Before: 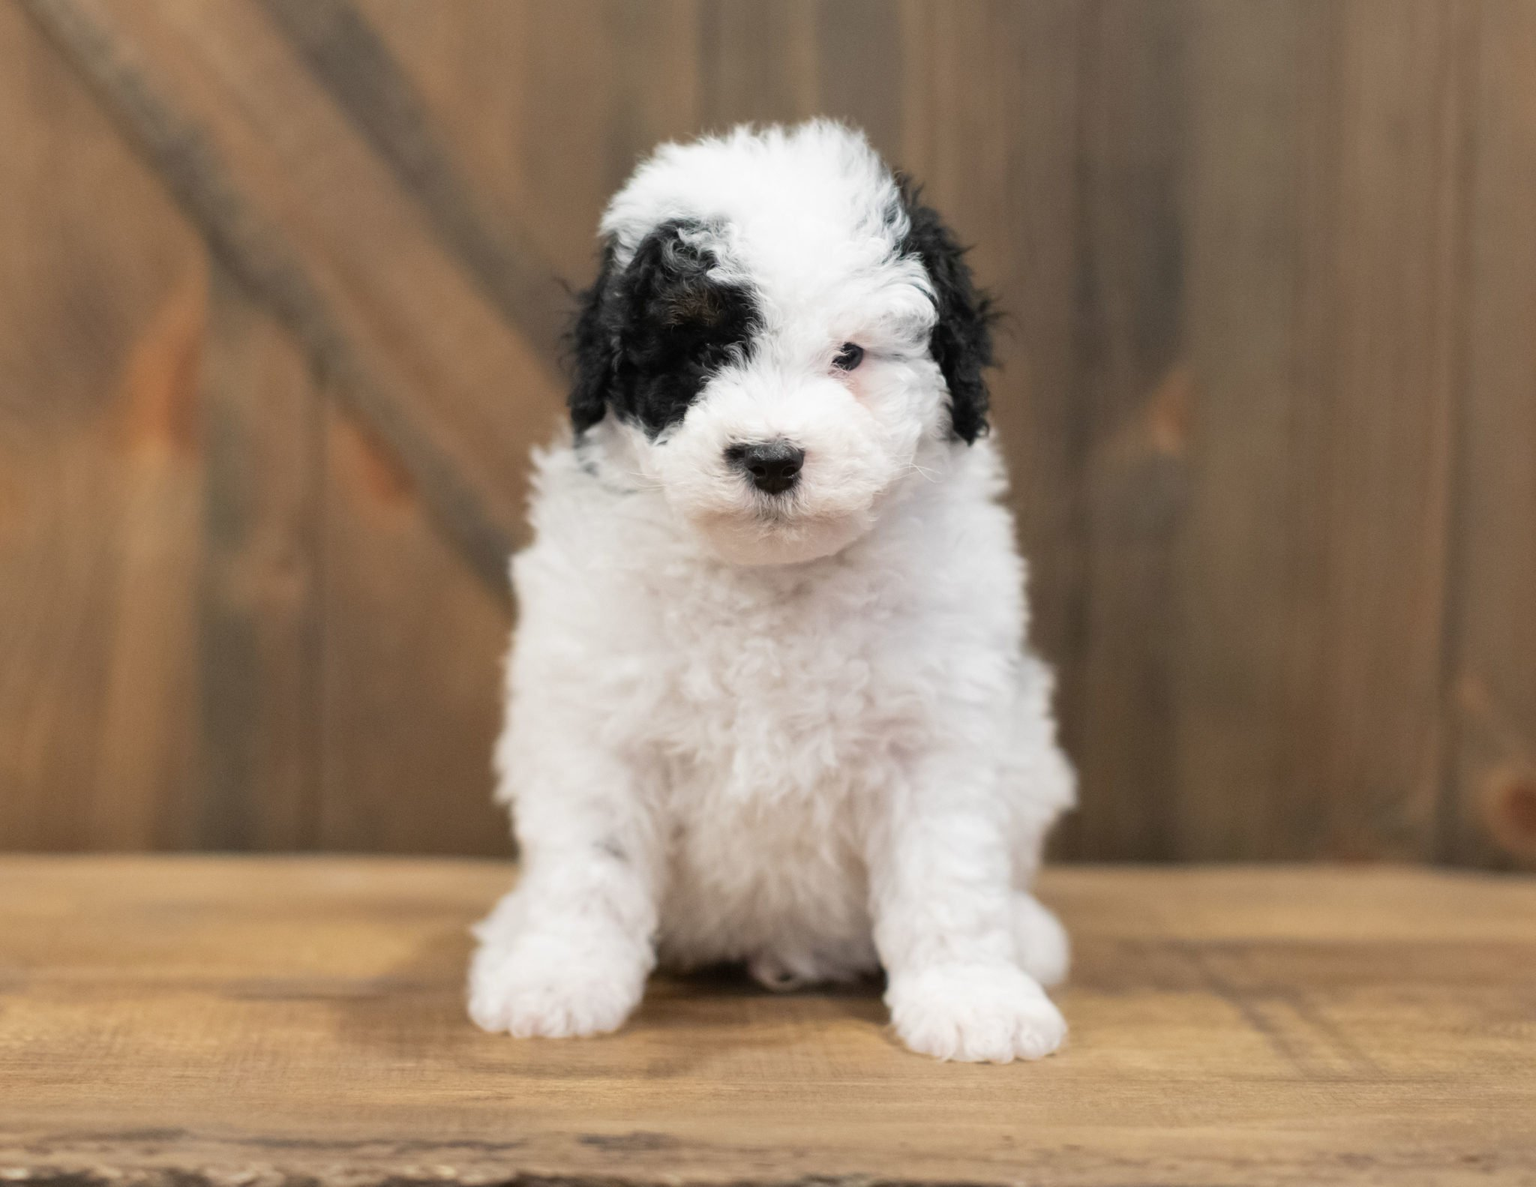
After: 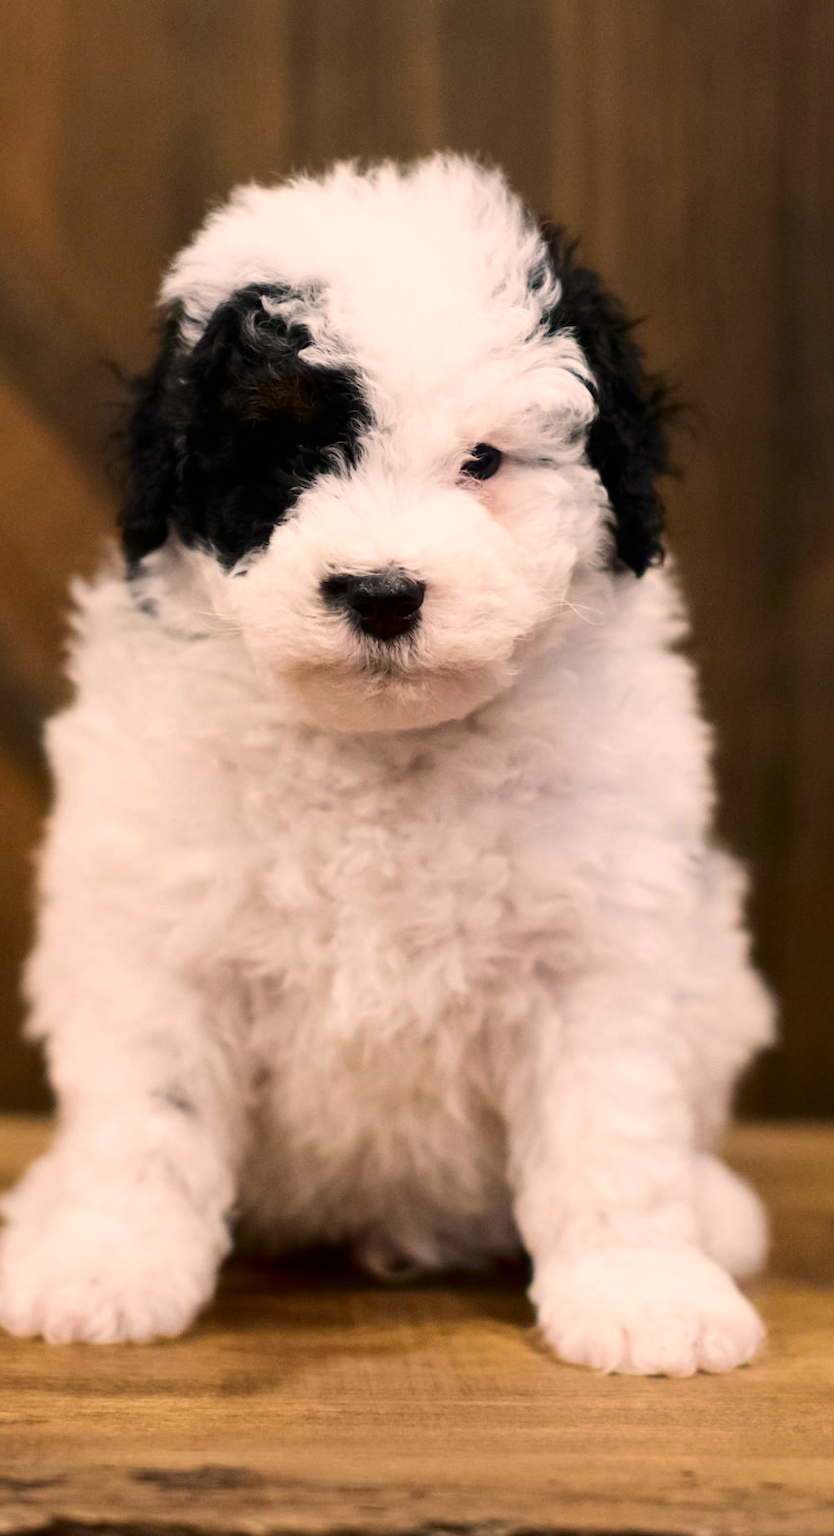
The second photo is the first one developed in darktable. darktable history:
color correction: highlights a* 11.83, highlights b* 11.86
crop: left 31.019%, right 26.952%
contrast brightness saturation: contrast 0.191, brightness -0.223, saturation 0.11
color balance rgb: perceptual saturation grading › global saturation 14.69%
